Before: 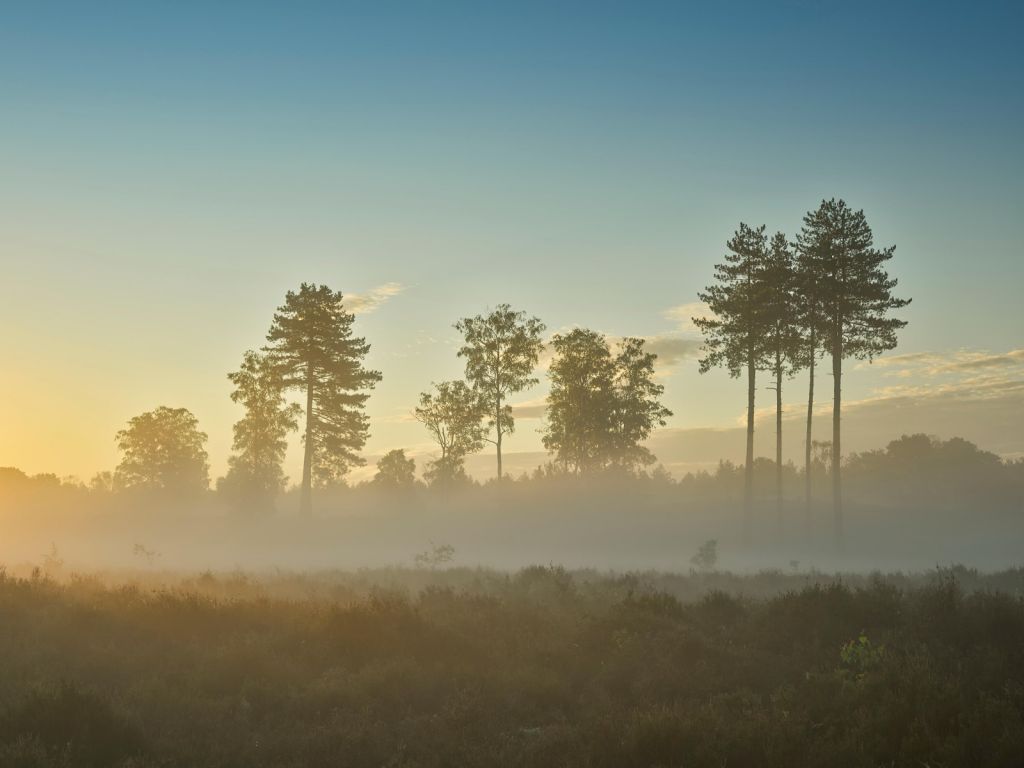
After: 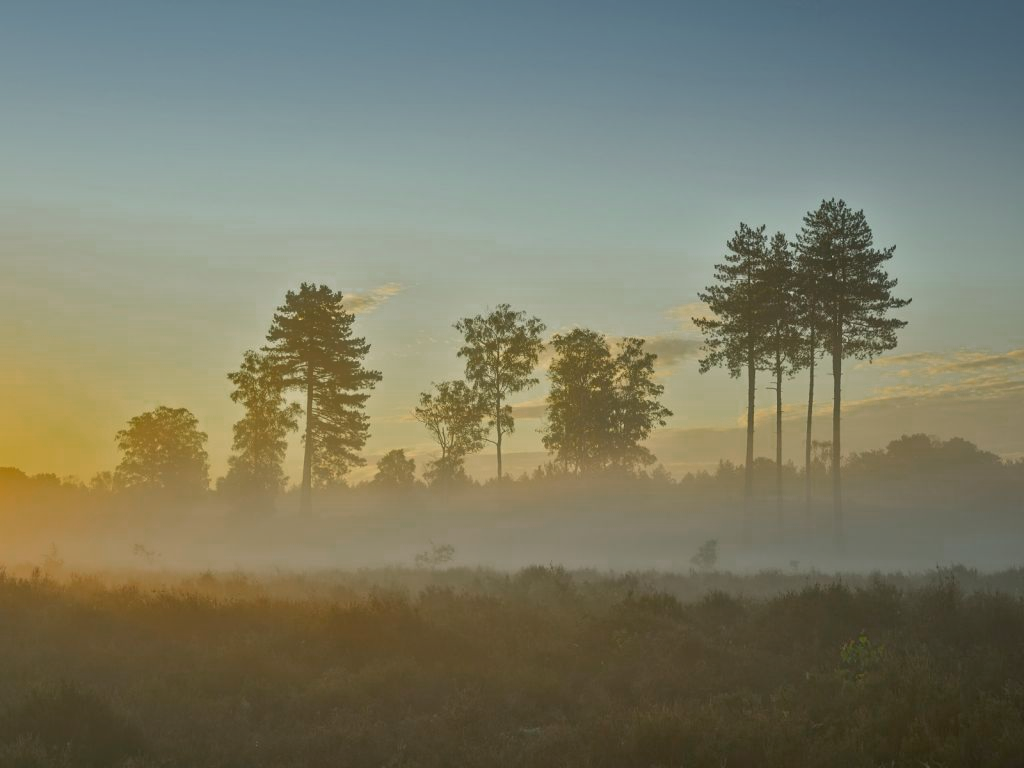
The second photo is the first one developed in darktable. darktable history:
color zones: curves: ch0 [(0, 0.48) (0.209, 0.398) (0.305, 0.332) (0.429, 0.493) (0.571, 0.5) (0.714, 0.5) (0.857, 0.5) (1, 0.48)]; ch1 [(0, 0.633) (0.143, 0.586) (0.286, 0.489) (0.429, 0.448) (0.571, 0.31) (0.714, 0.335) (0.857, 0.492) (1, 0.633)]; ch2 [(0, 0.448) (0.143, 0.498) (0.286, 0.5) (0.429, 0.5) (0.571, 0.5) (0.714, 0.5) (0.857, 0.5) (1, 0.448)]
shadows and highlights: on, module defaults
